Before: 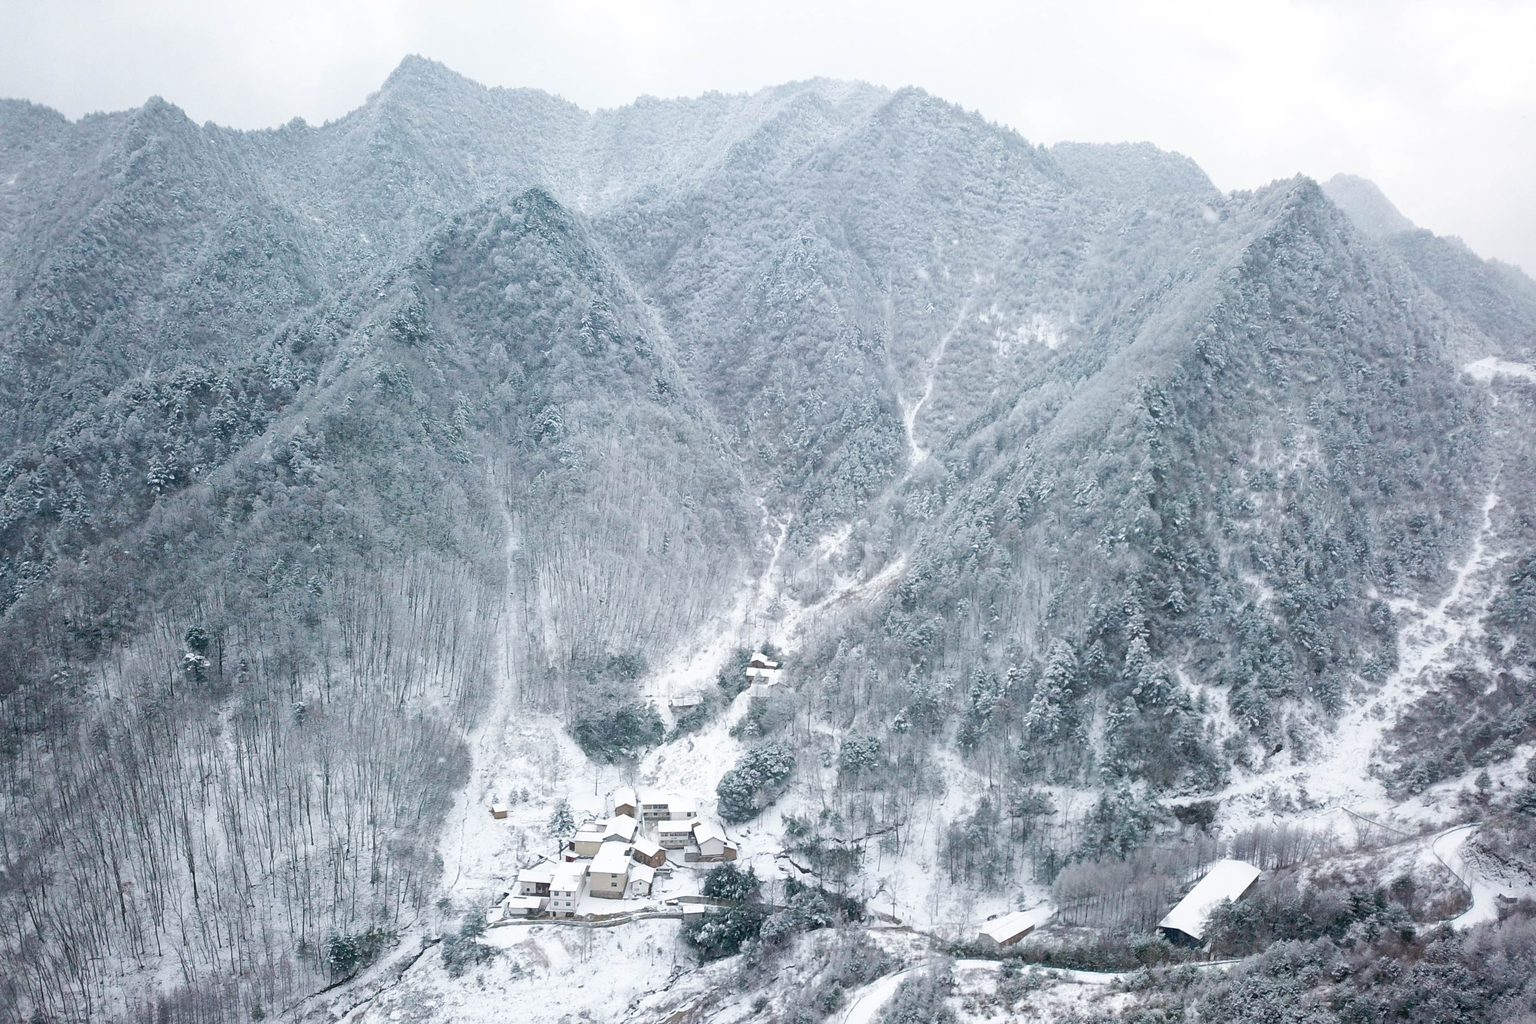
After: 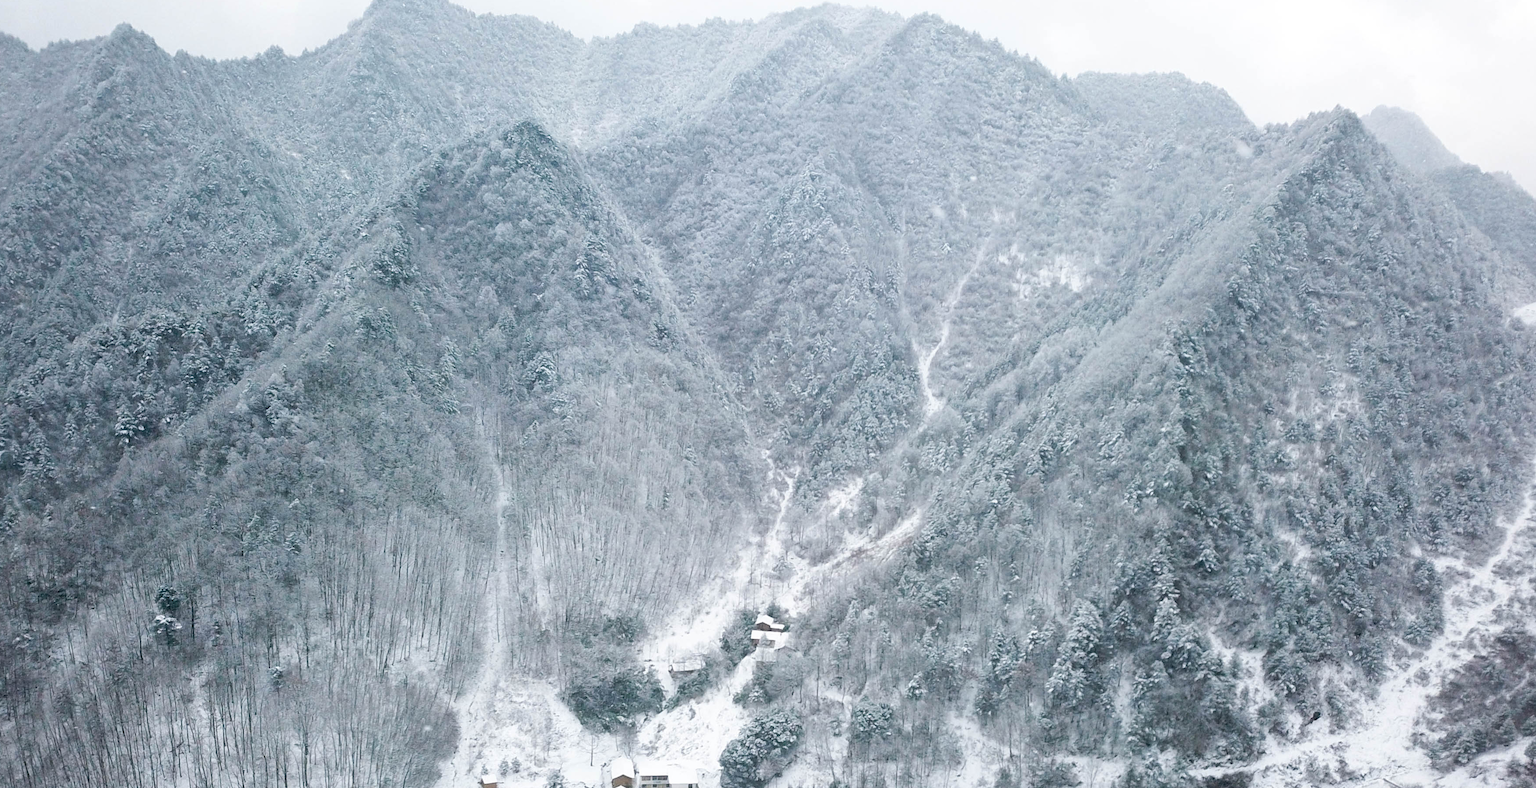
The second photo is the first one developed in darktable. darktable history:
crop: left 2.573%, top 7.274%, right 3.228%, bottom 20.141%
